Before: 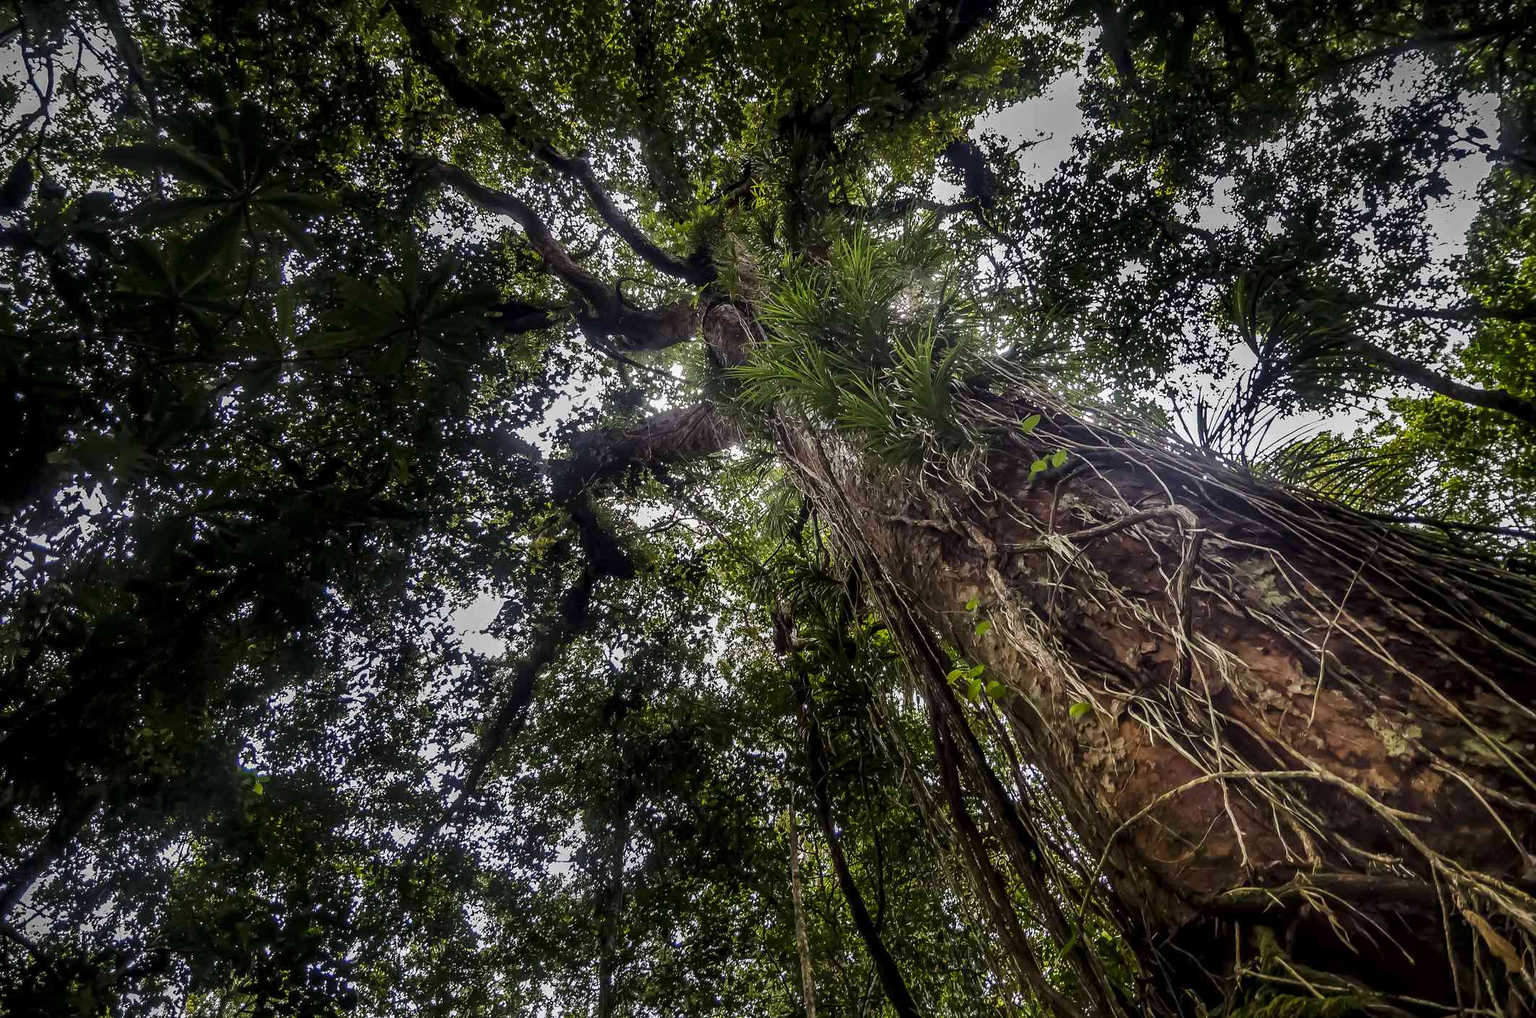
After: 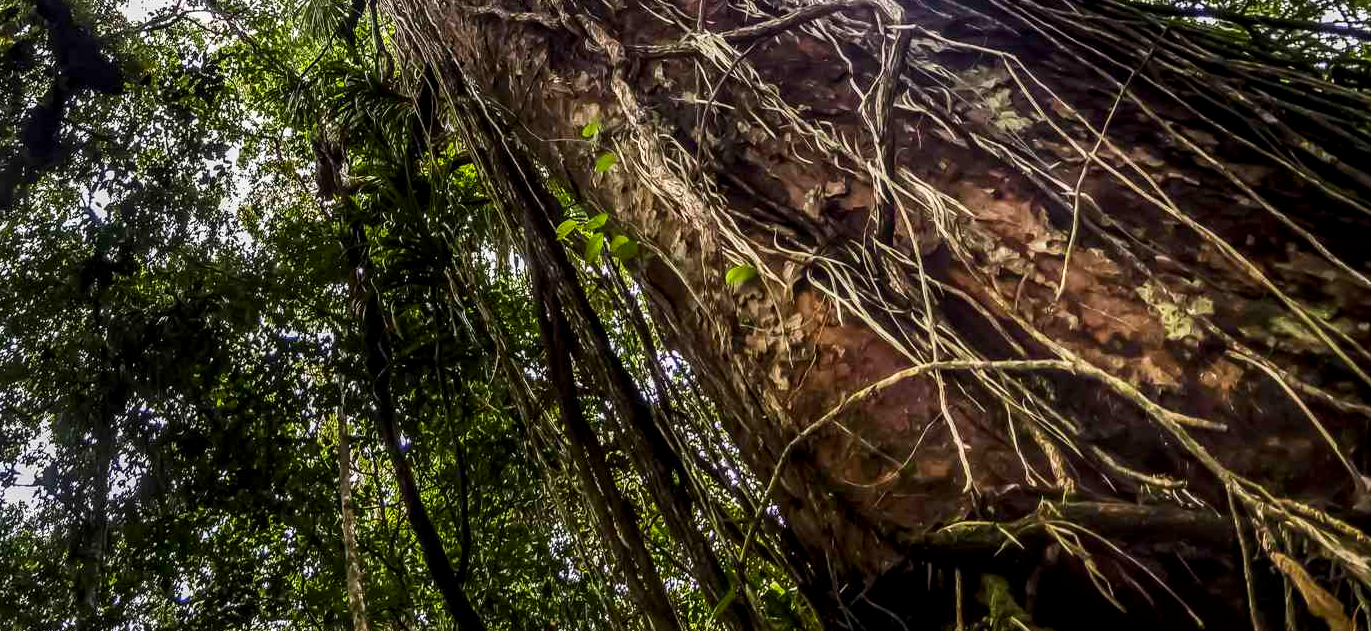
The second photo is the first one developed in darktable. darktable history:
crop and rotate: left 35.509%, top 50.238%, bottom 4.934%
local contrast: detail 130%
contrast brightness saturation: contrast 0.23, brightness 0.1, saturation 0.29
